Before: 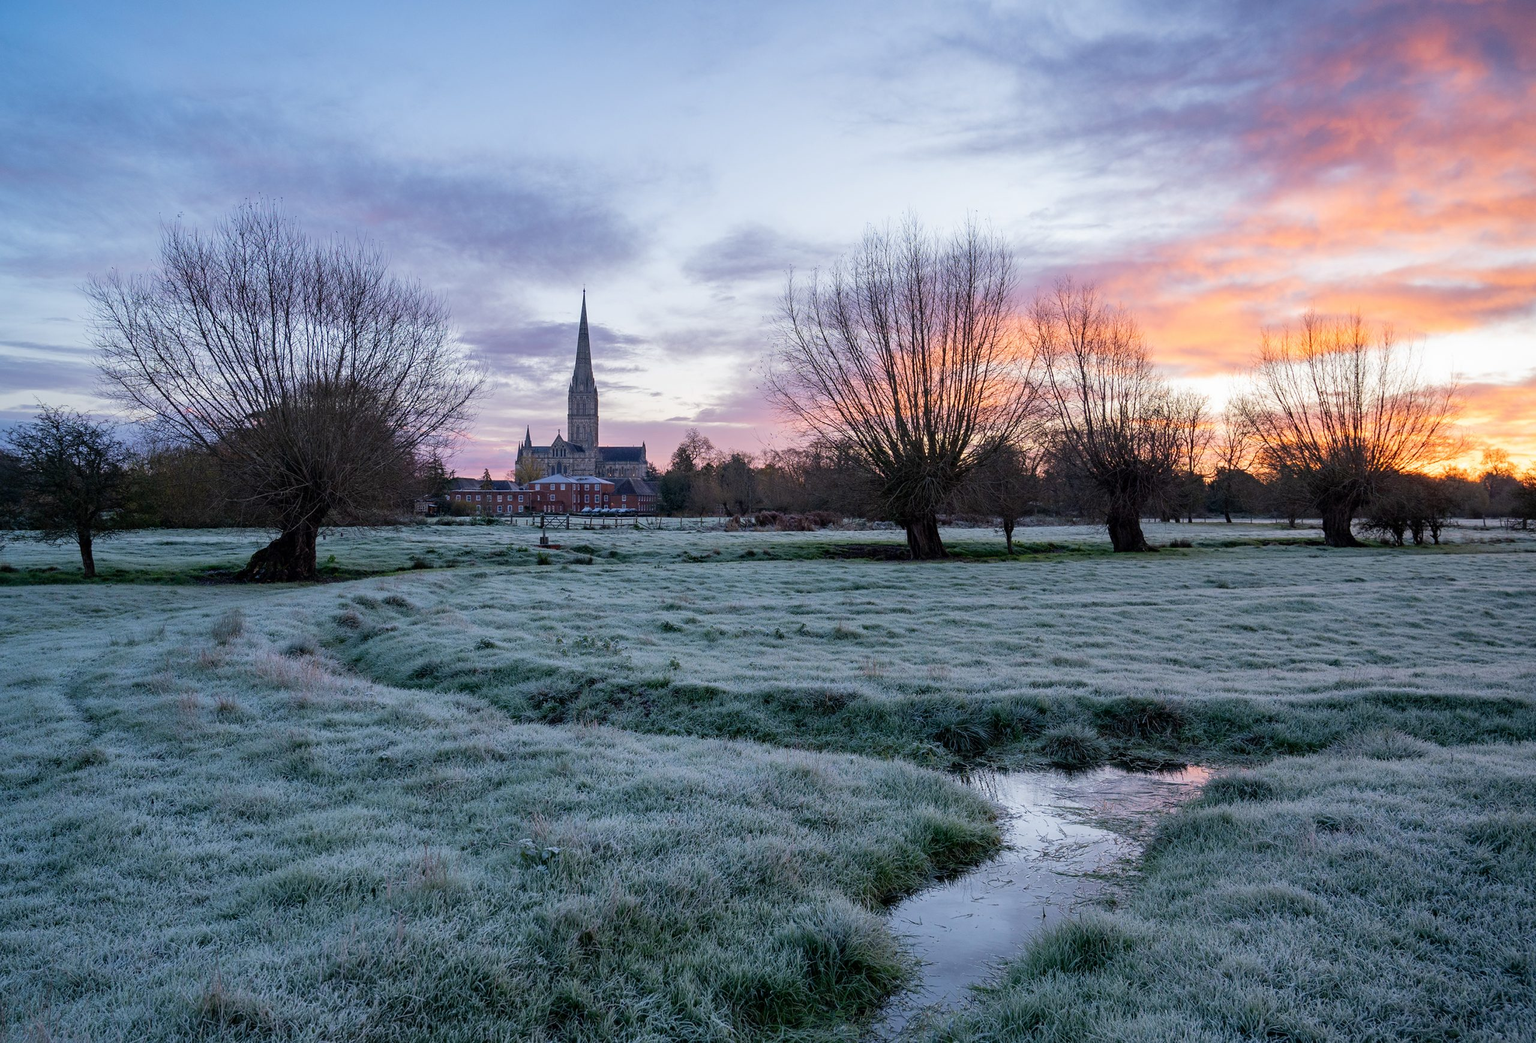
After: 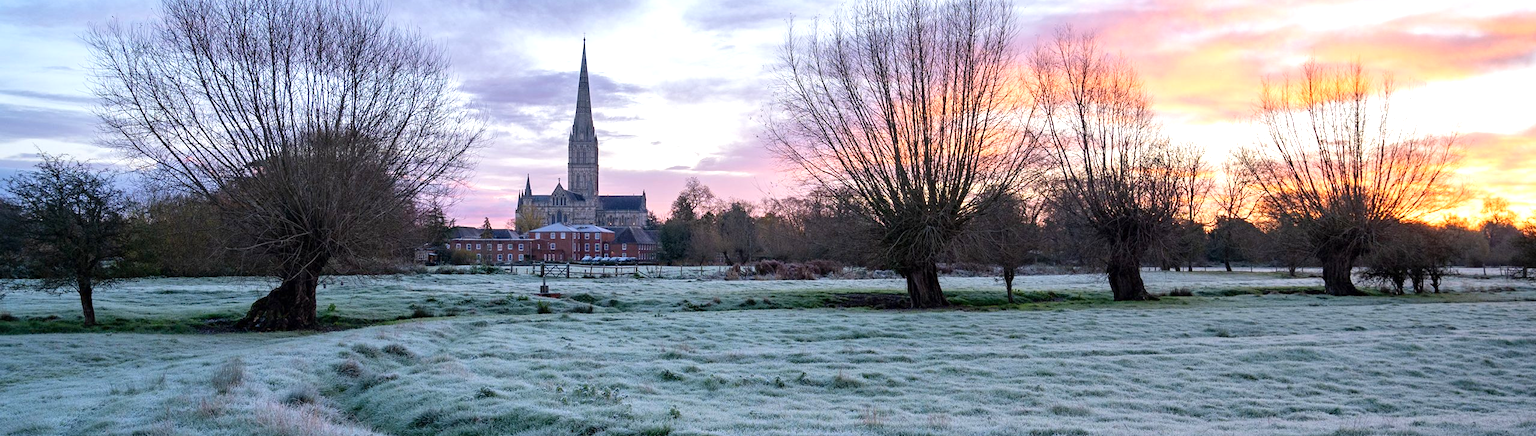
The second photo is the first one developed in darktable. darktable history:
color correction: highlights a* 0.061, highlights b* -0.547
crop and rotate: top 24.165%, bottom 33.907%
levels: mode automatic, levels [0, 0.397, 0.955]
exposure: exposure 0.608 EV, compensate highlight preservation false
